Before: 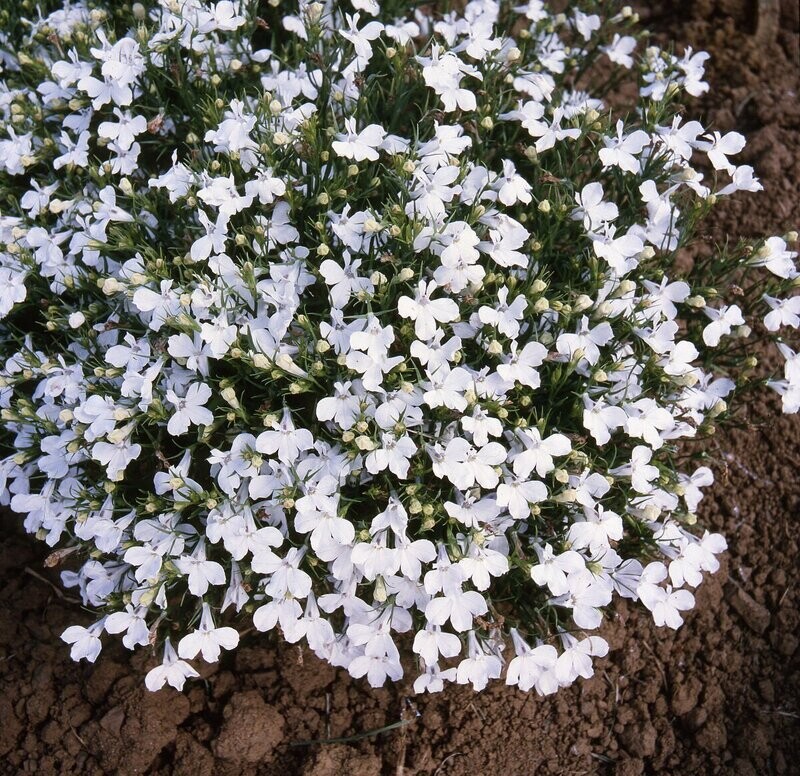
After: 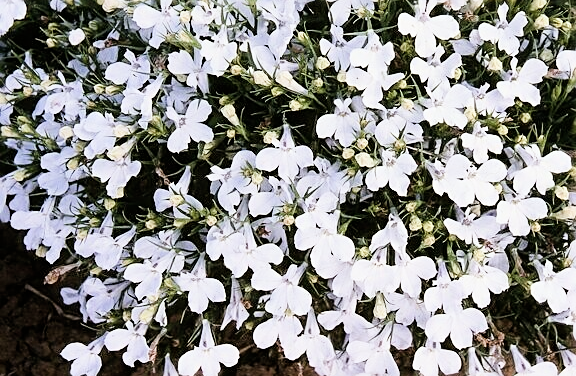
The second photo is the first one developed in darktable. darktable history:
crop: top 36.498%, right 27.964%, bottom 14.995%
tone equalizer: -8 EV -0.417 EV, -7 EV -0.389 EV, -6 EV -0.333 EV, -5 EV -0.222 EV, -3 EV 0.222 EV, -2 EV 0.333 EV, -1 EV 0.389 EV, +0 EV 0.417 EV, edges refinement/feathering 500, mask exposure compensation -1.57 EV, preserve details no
sharpen: on, module defaults
exposure: exposure 0.648 EV, compensate highlight preservation false
filmic rgb: hardness 4.17
color balance: mode lift, gamma, gain (sRGB), lift [1, 0.99, 1.01, 0.992], gamma [1, 1.037, 0.974, 0.963]
